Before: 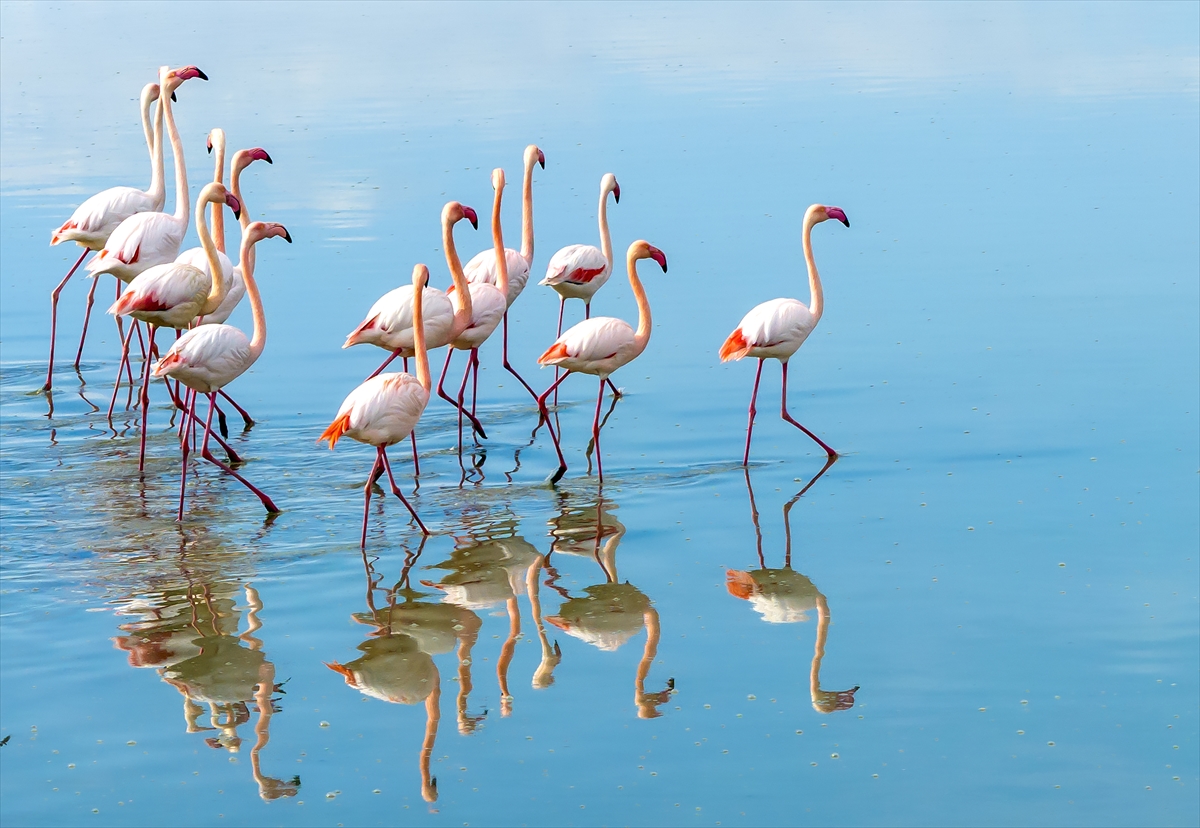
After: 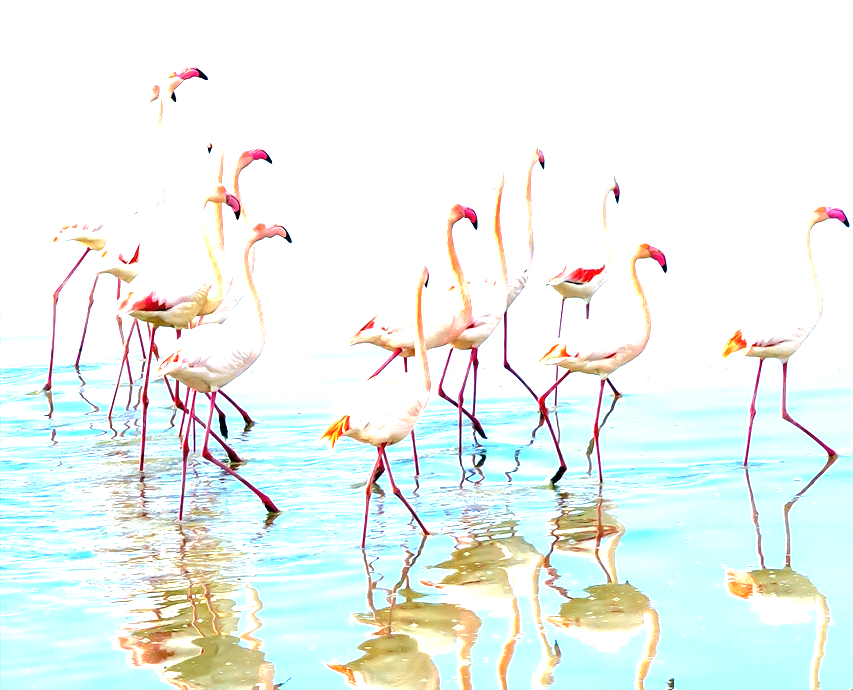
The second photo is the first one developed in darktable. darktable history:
base curve: curves: ch0 [(0, 0) (0.235, 0.266) (0.503, 0.496) (0.786, 0.72) (1, 1)]
crop: right 28.885%, bottom 16.626%
exposure: exposure 2.003 EV, compensate highlight preservation false
